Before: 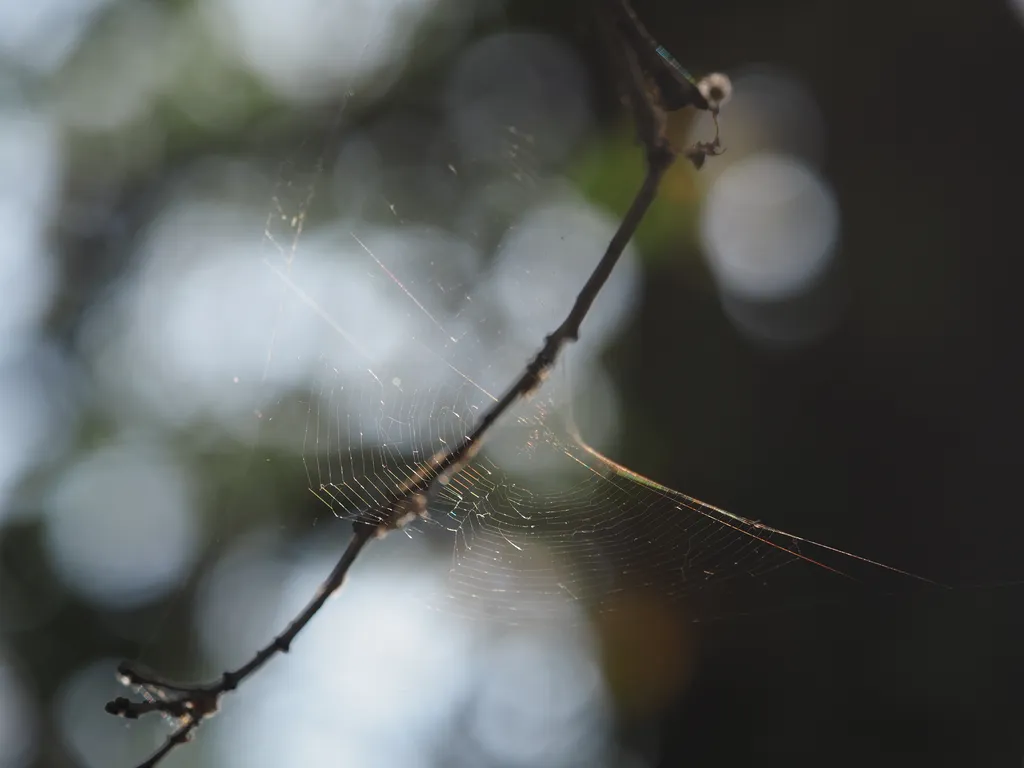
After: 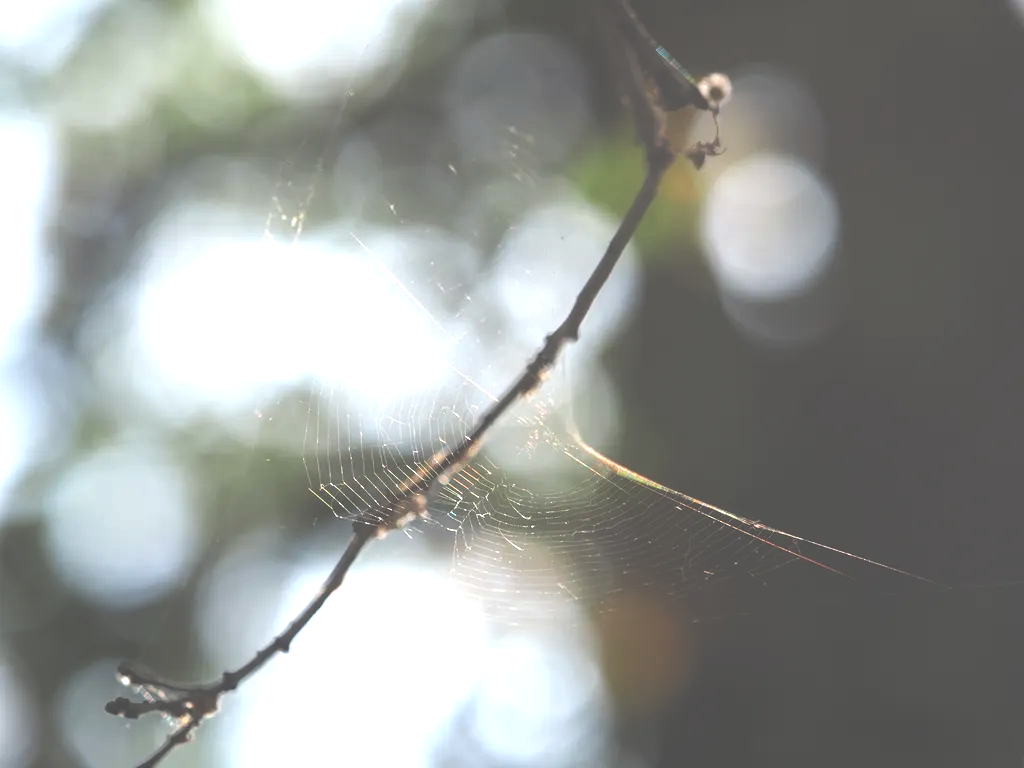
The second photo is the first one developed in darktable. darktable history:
exposure: black level correction -0.023, exposure 1.395 EV, compensate exposure bias true, compensate highlight preservation false
